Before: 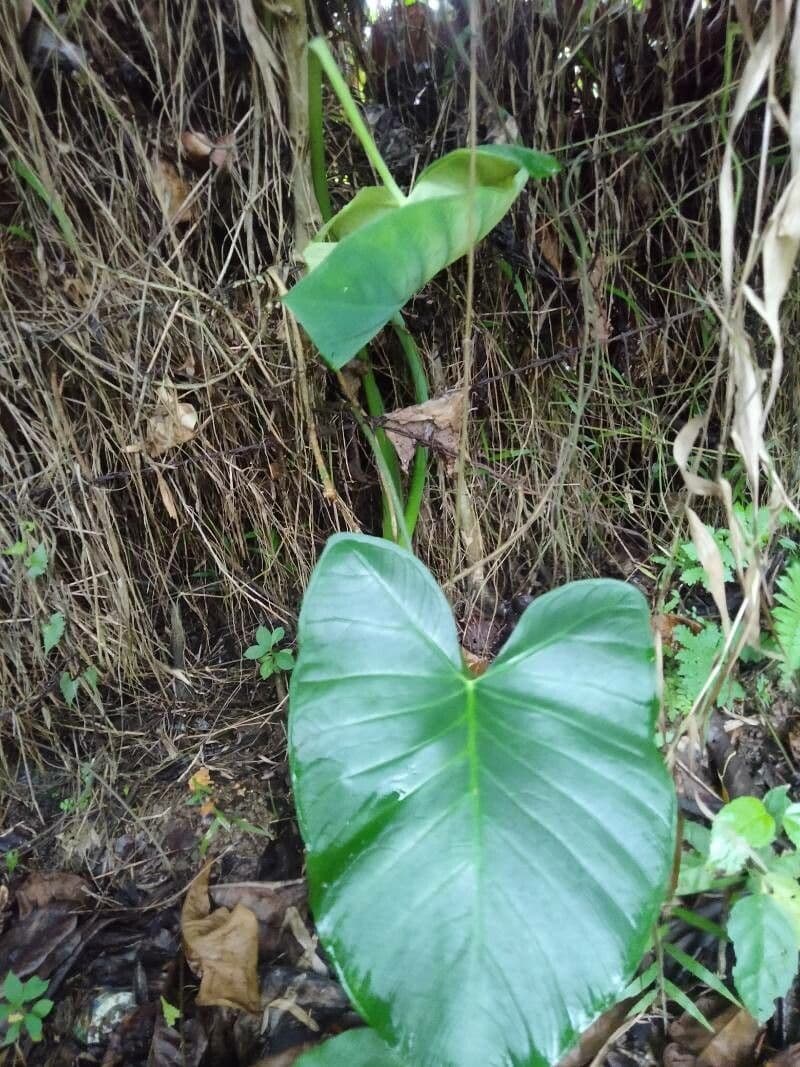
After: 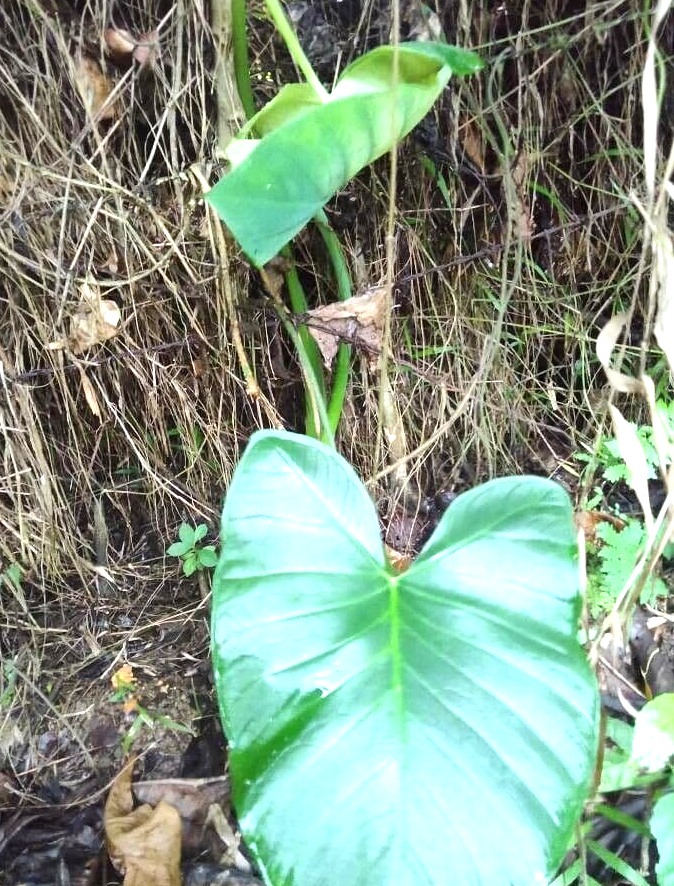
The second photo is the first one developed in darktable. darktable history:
crop and rotate: left 9.626%, top 9.701%, right 6.005%, bottom 7.191%
exposure: exposure 0.95 EV, compensate highlight preservation false
